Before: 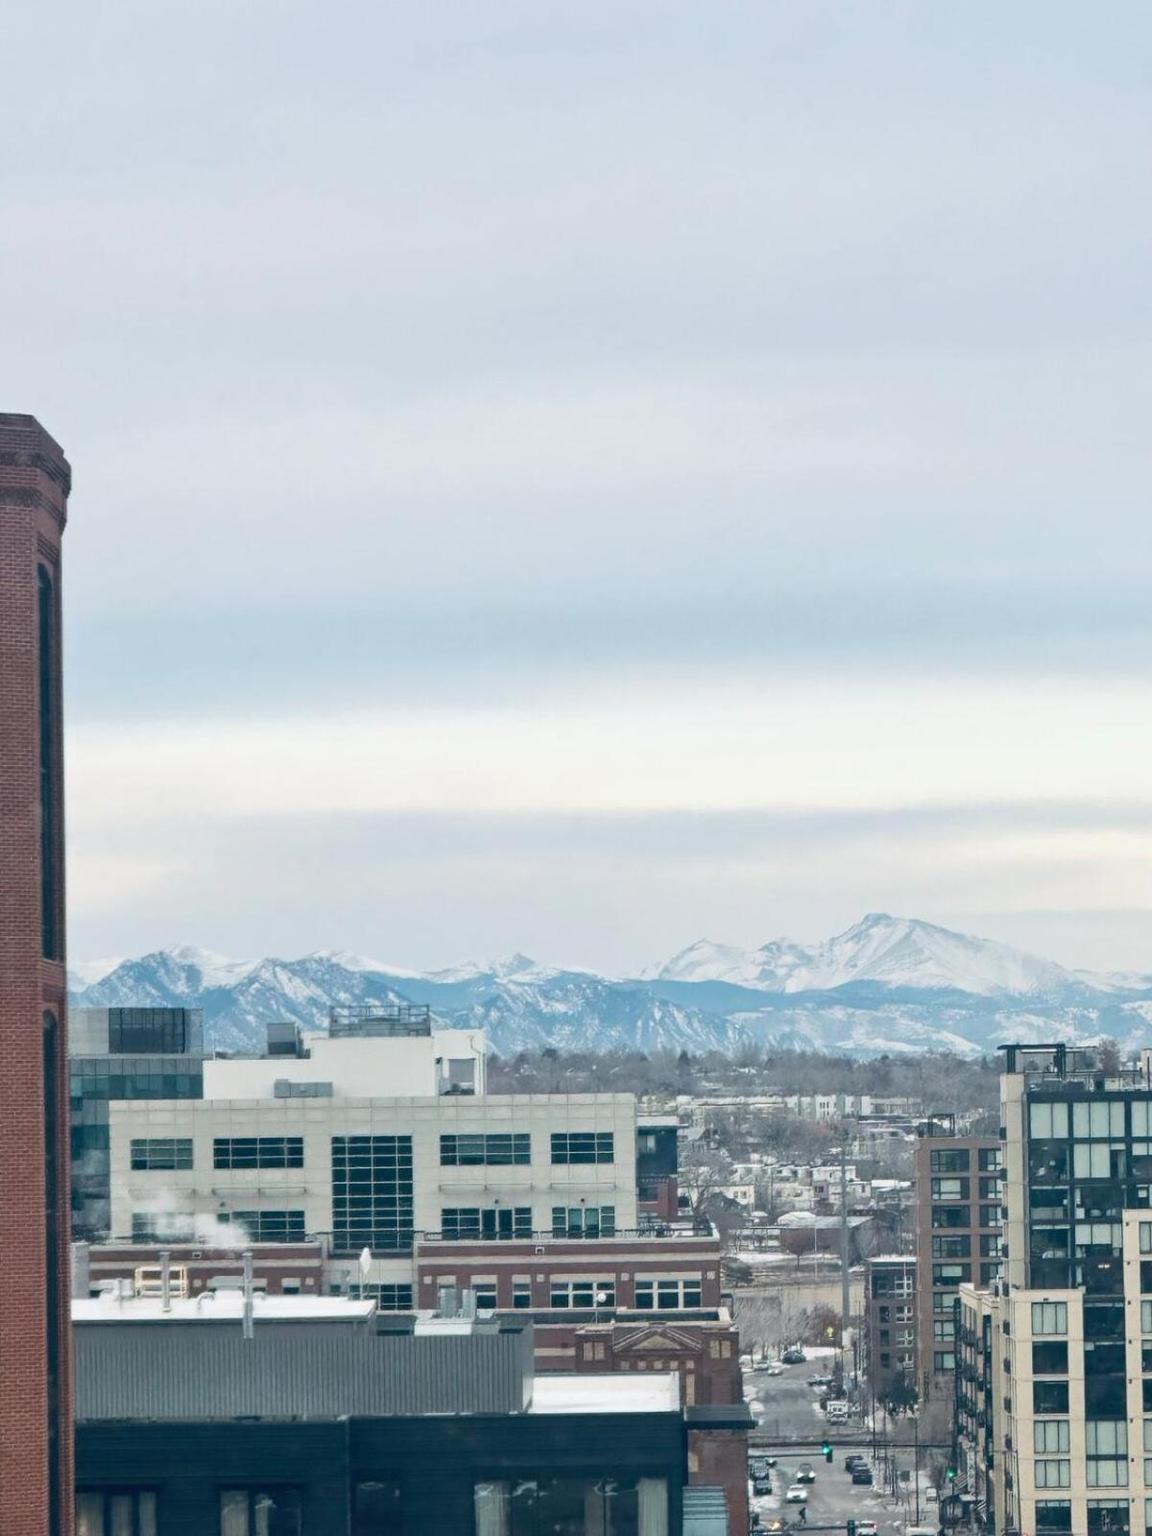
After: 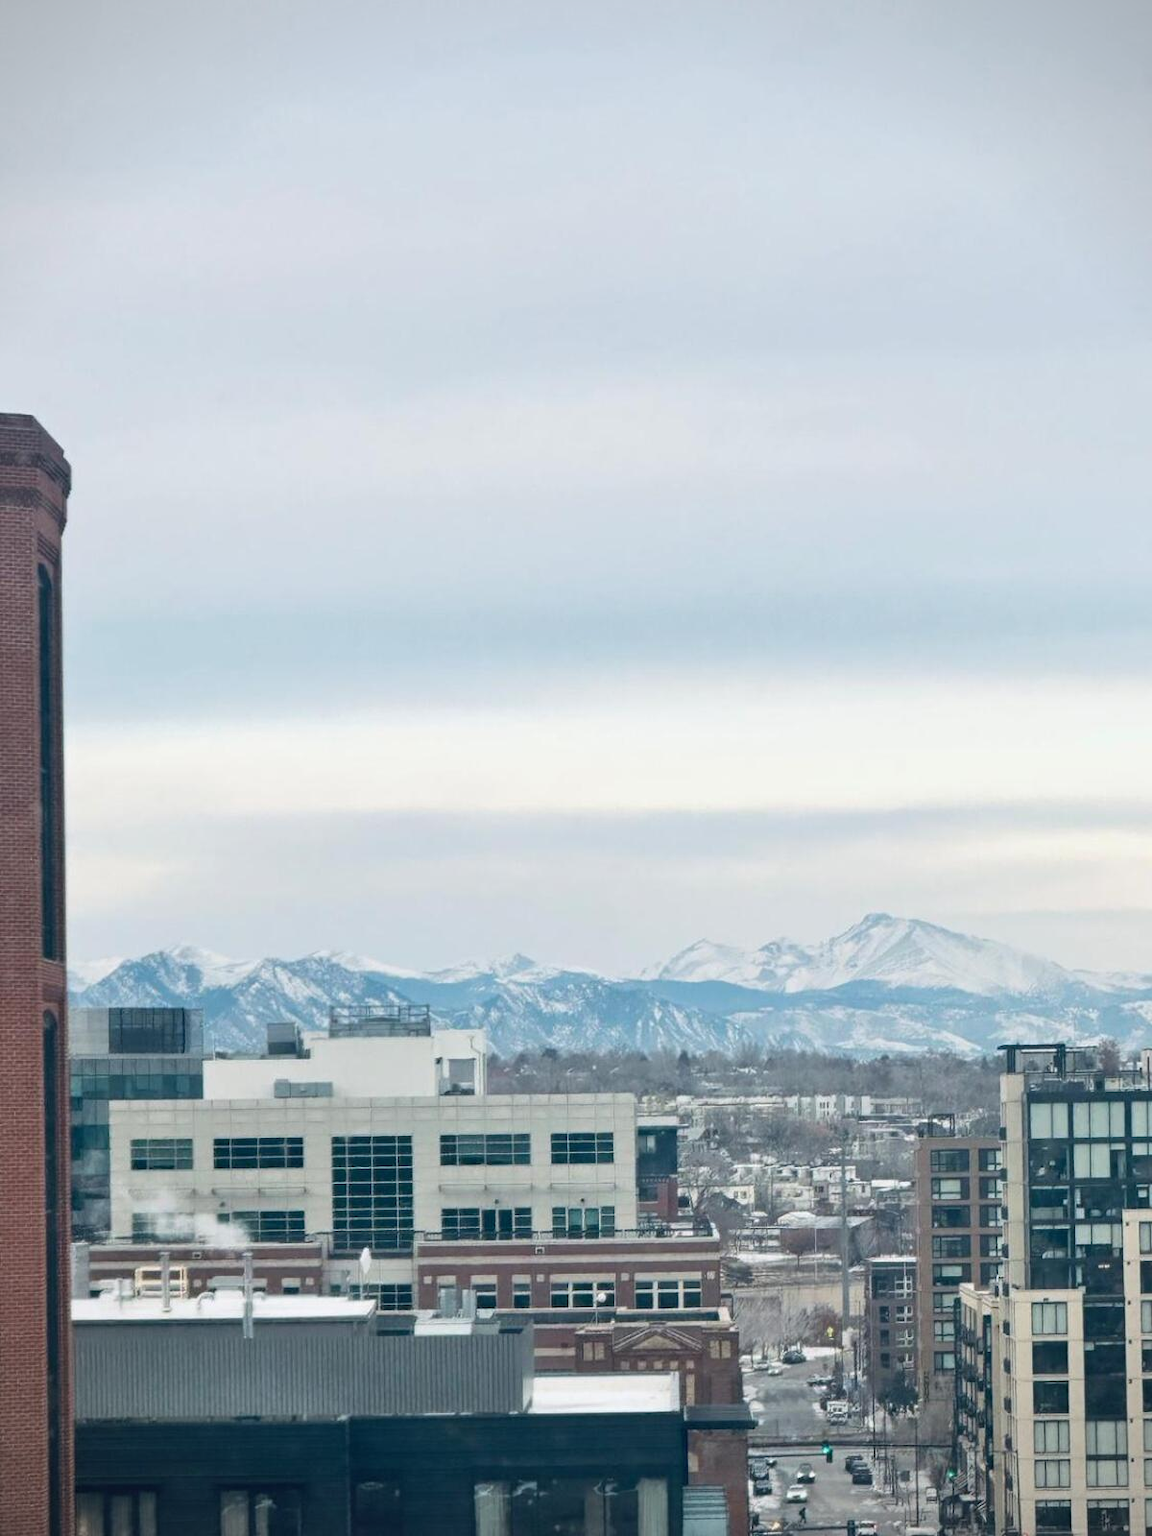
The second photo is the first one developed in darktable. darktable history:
vignetting: fall-off start 91.49%
